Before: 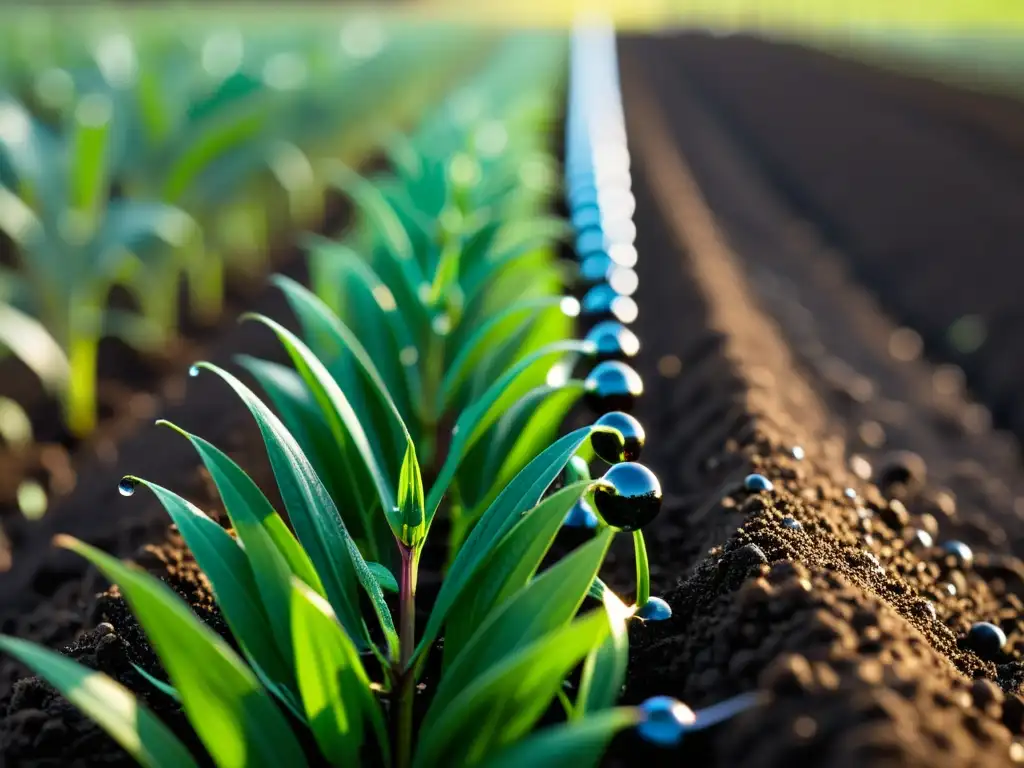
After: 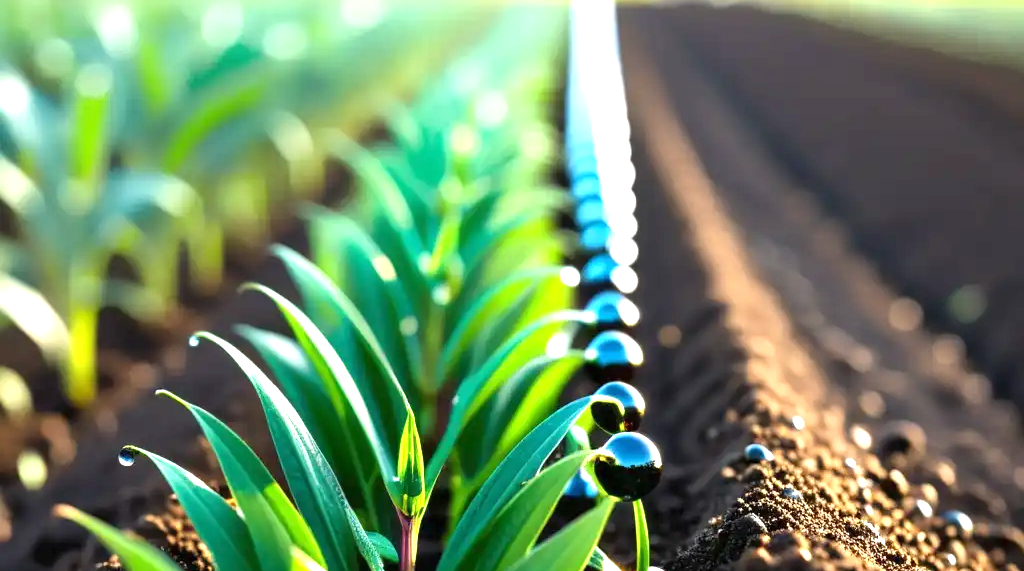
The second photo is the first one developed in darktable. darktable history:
exposure: black level correction 0, exposure 1.021 EV, compensate highlight preservation false
crop: top 4.034%, bottom 21.593%
